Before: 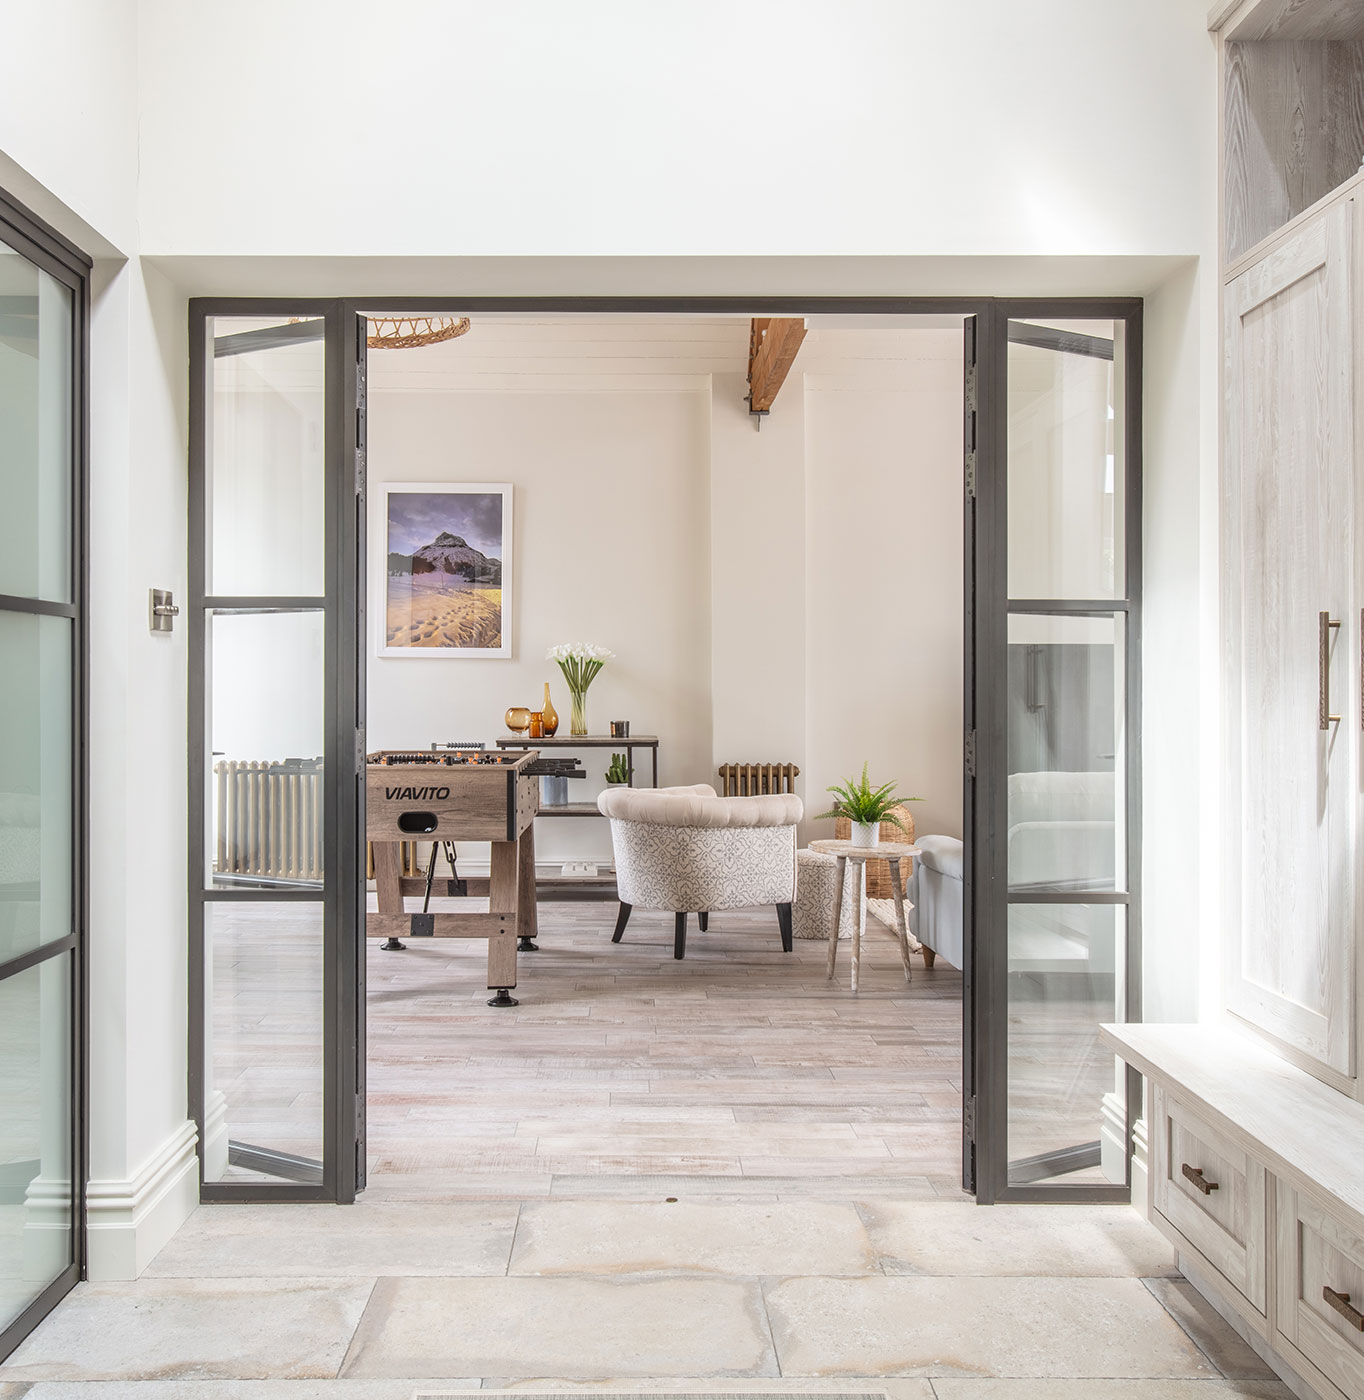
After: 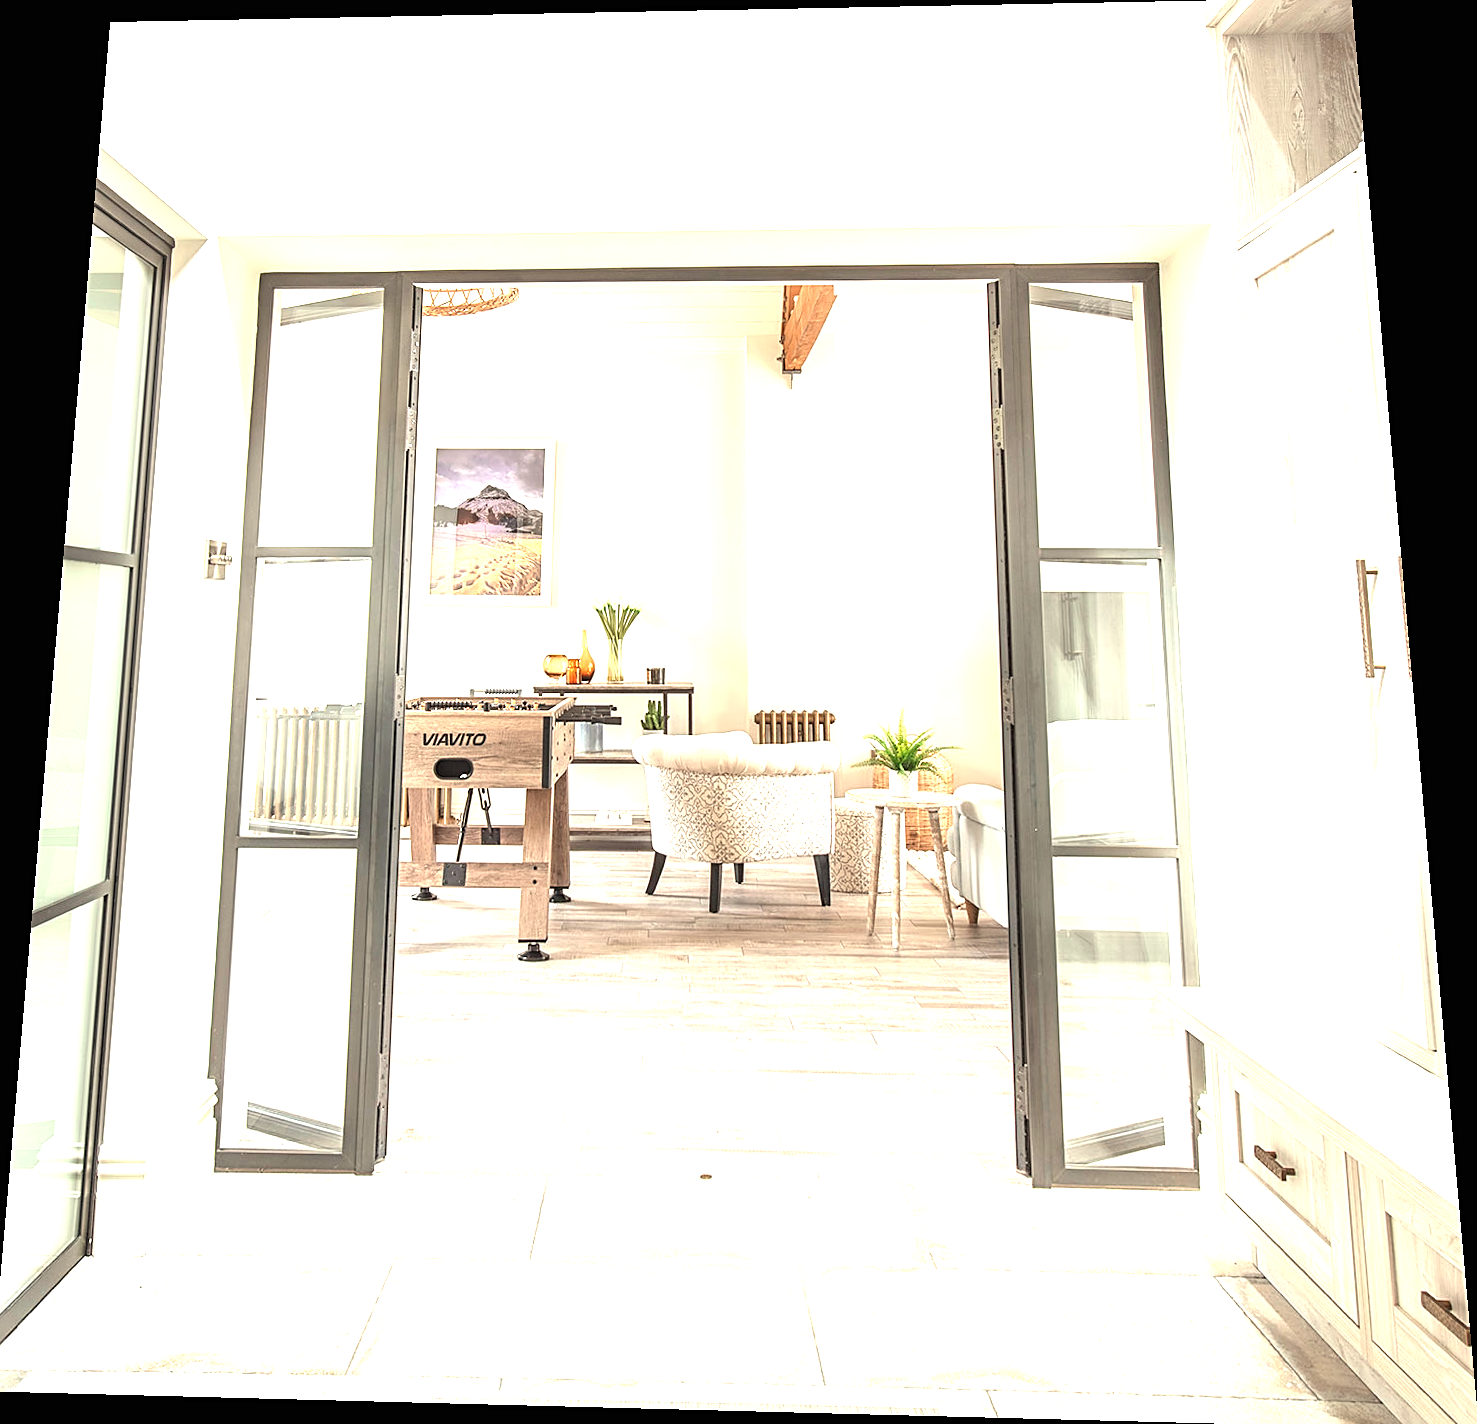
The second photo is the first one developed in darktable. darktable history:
color calibration: illuminant F (fluorescent), F source F9 (Cool White Deluxe 4150 K) – high CRI, x 0.374, y 0.373, temperature 4158.34 K
white balance: red 1.123, blue 0.83
exposure: black level correction 0, exposure 1.4 EV, compensate highlight preservation false
rotate and perspective: rotation 0.128°, lens shift (vertical) -0.181, lens shift (horizontal) -0.044, shear 0.001, automatic cropping off
crop and rotate: left 0.614%, top 0.179%, bottom 0.309%
sharpen: on, module defaults
